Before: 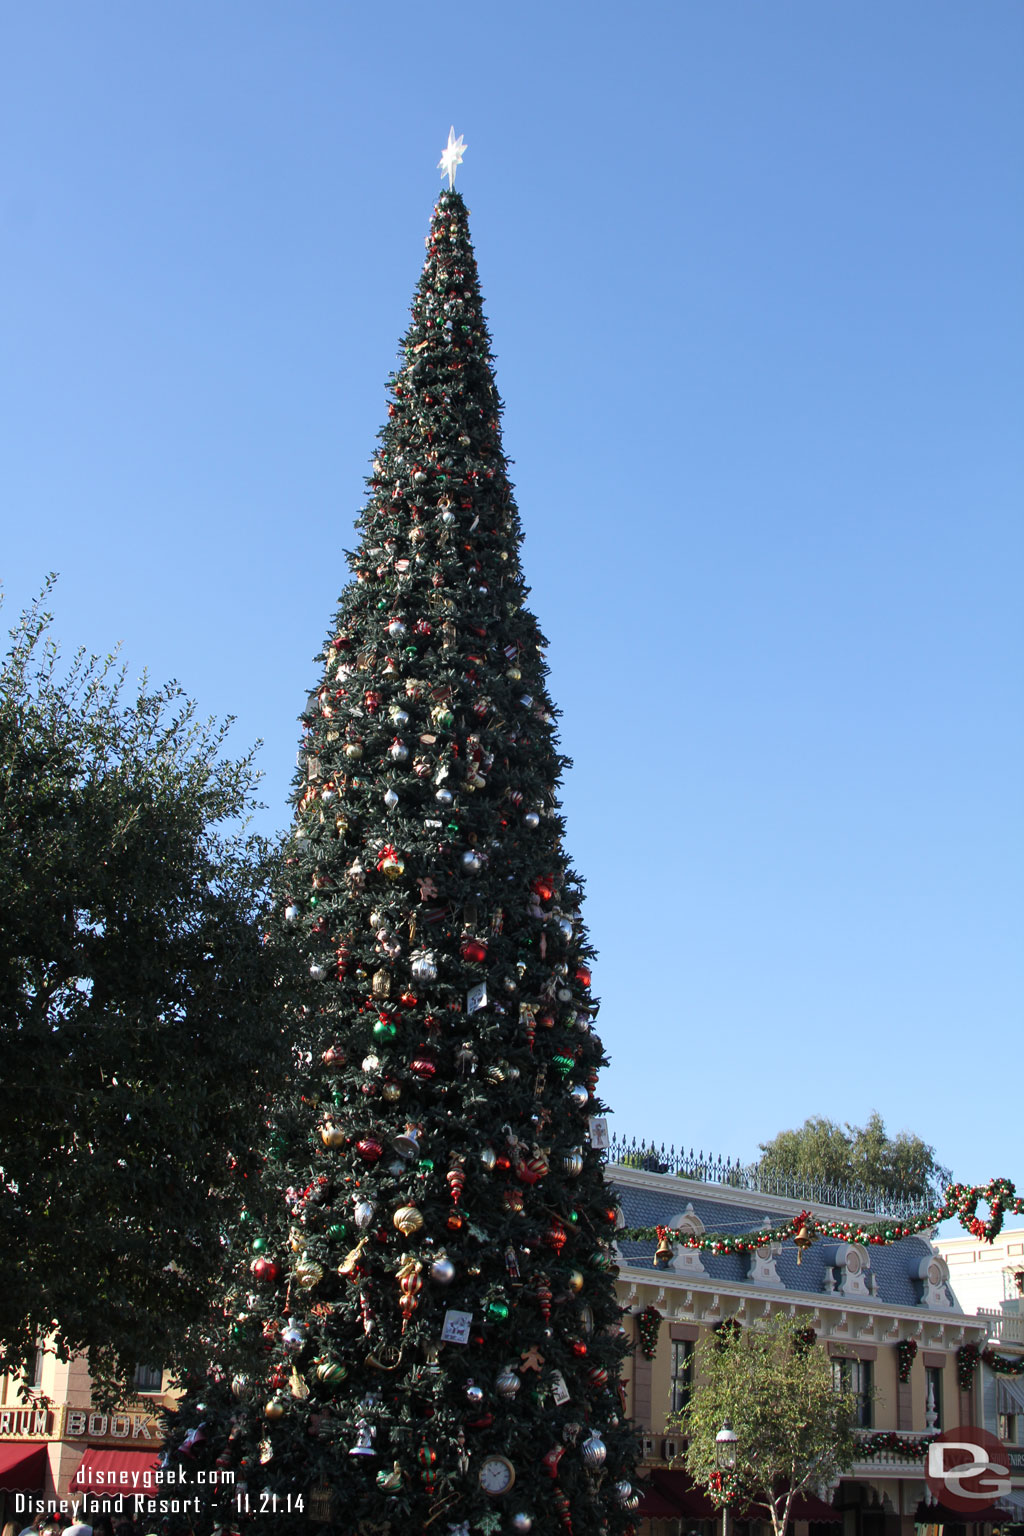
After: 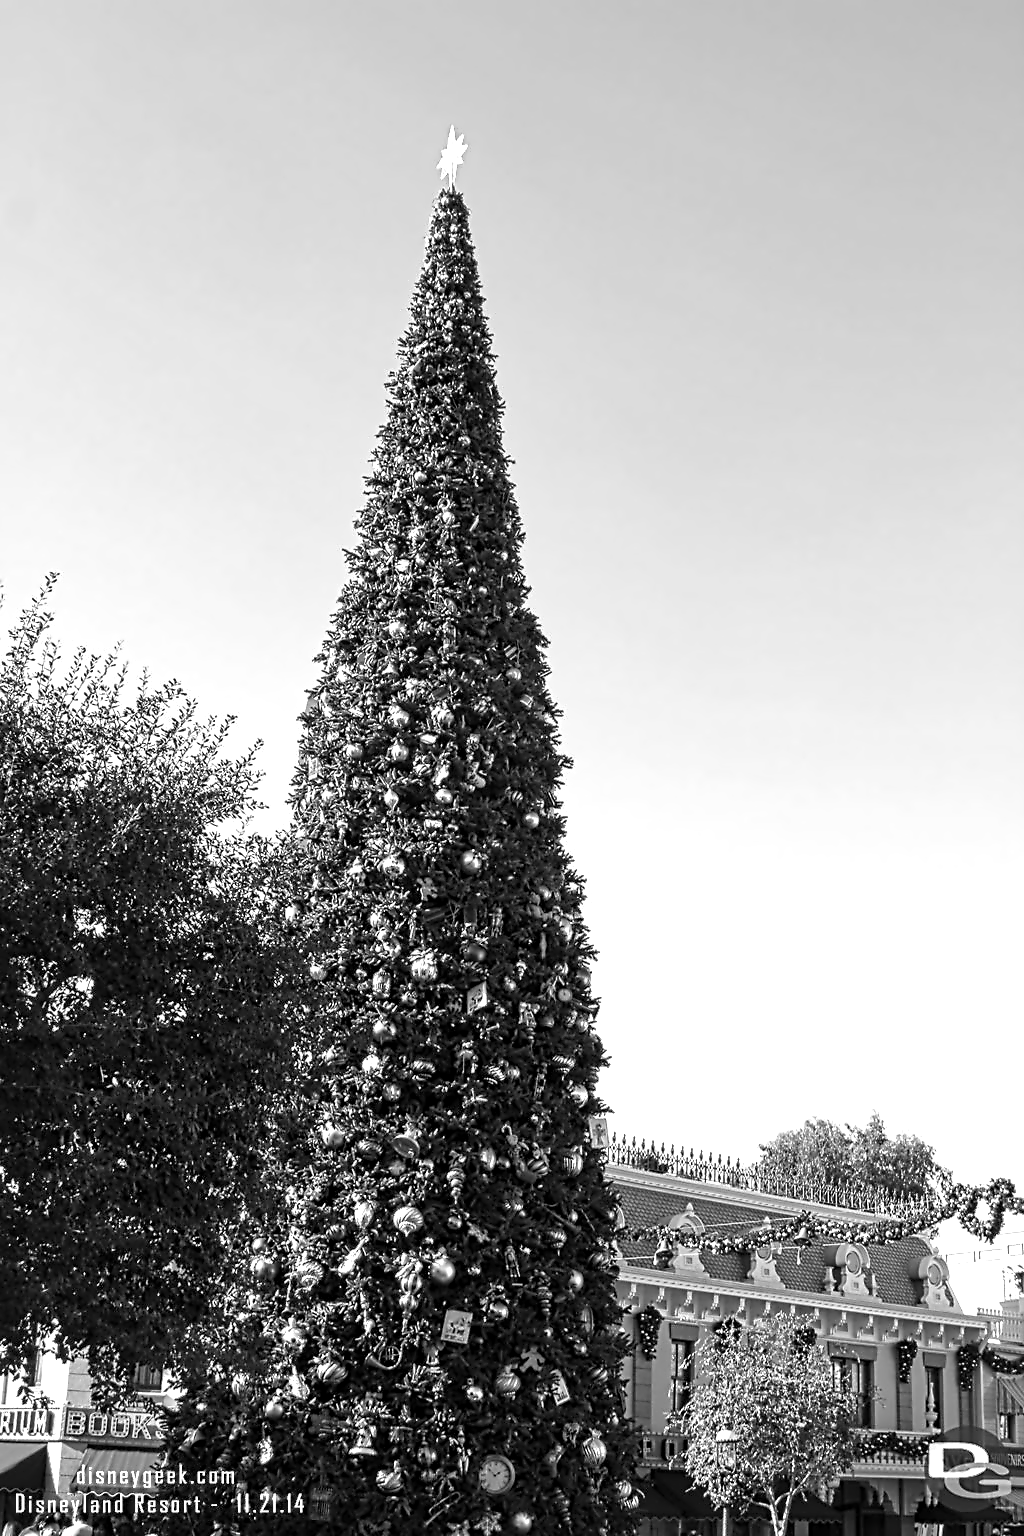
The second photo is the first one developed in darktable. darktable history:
exposure: black level correction 0, exposure 0.9 EV, compensate highlight preservation false
monochrome: on, module defaults
color correction: highlights a* -3.28, highlights b* -6.24, shadows a* 3.1, shadows b* 5.19
local contrast: mode bilateral grid, contrast 20, coarseness 50, detail 150%, midtone range 0.2
contrast equalizer: y [[0.5, 0.5, 0.5, 0.515, 0.749, 0.84], [0.5 ×6], [0.5 ×6], [0, 0, 0, 0.001, 0.067, 0.262], [0 ×6]]
